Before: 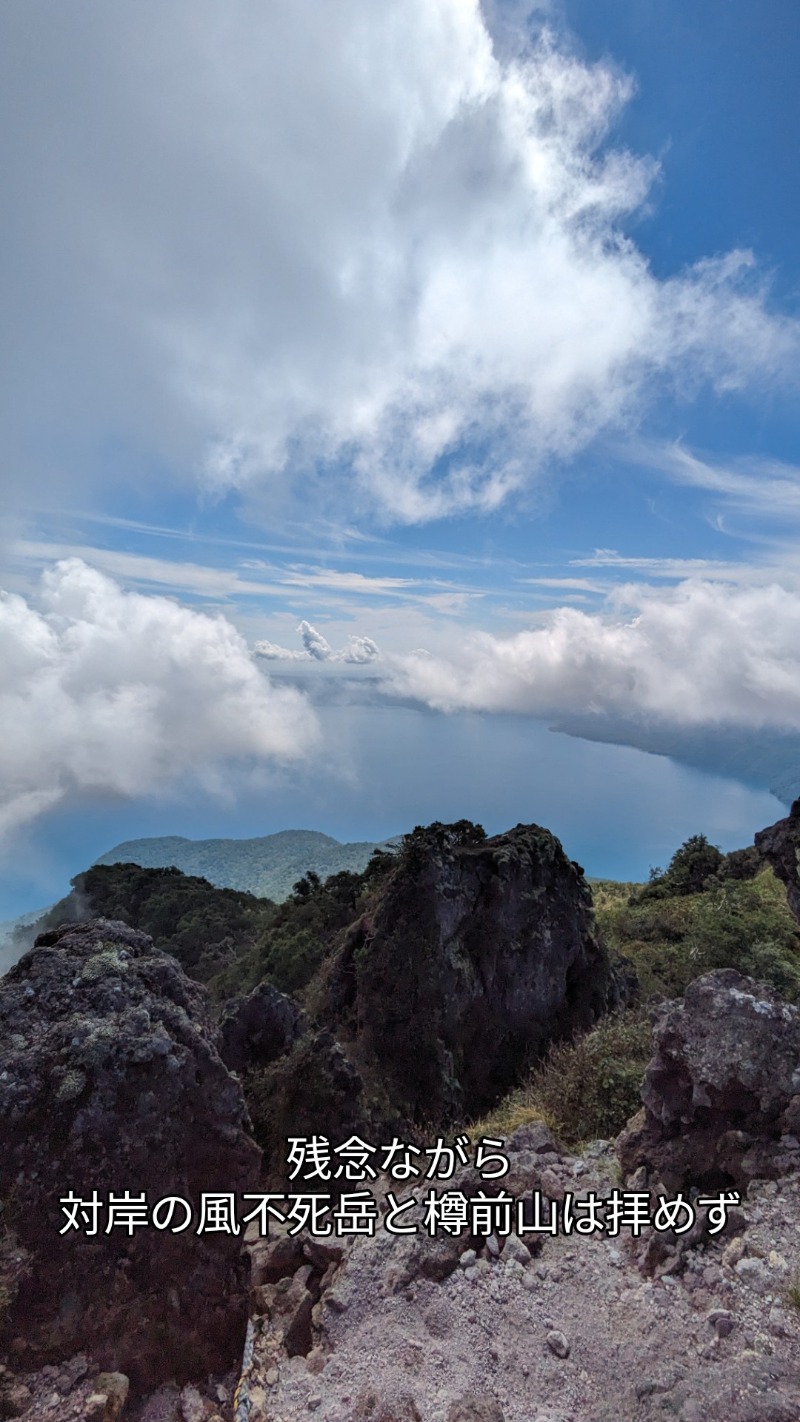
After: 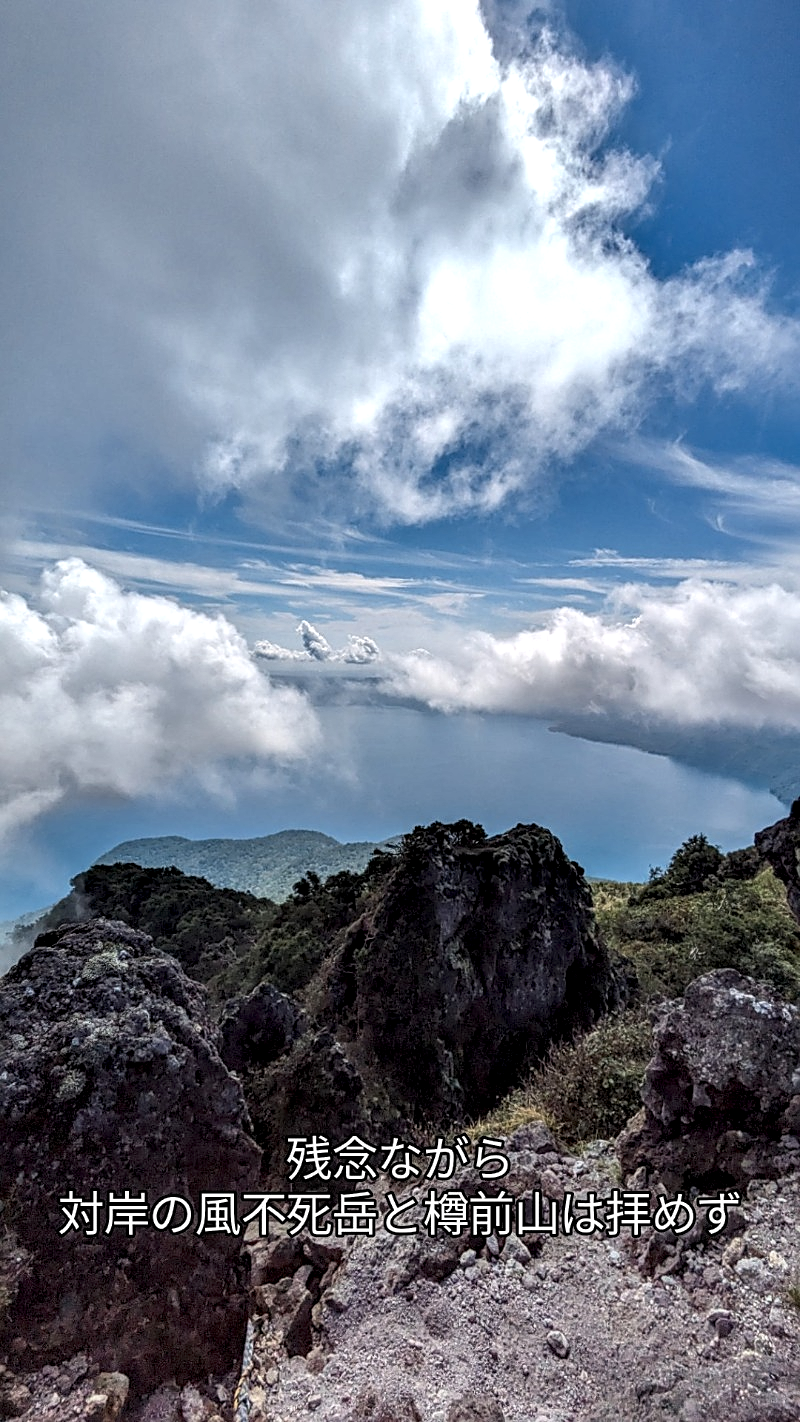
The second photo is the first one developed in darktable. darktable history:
shadows and highlights: shadows 12, white point adjustment 1.2, soften with gaussian
local contrast: detail 160%
sharpen: on, module defaults
